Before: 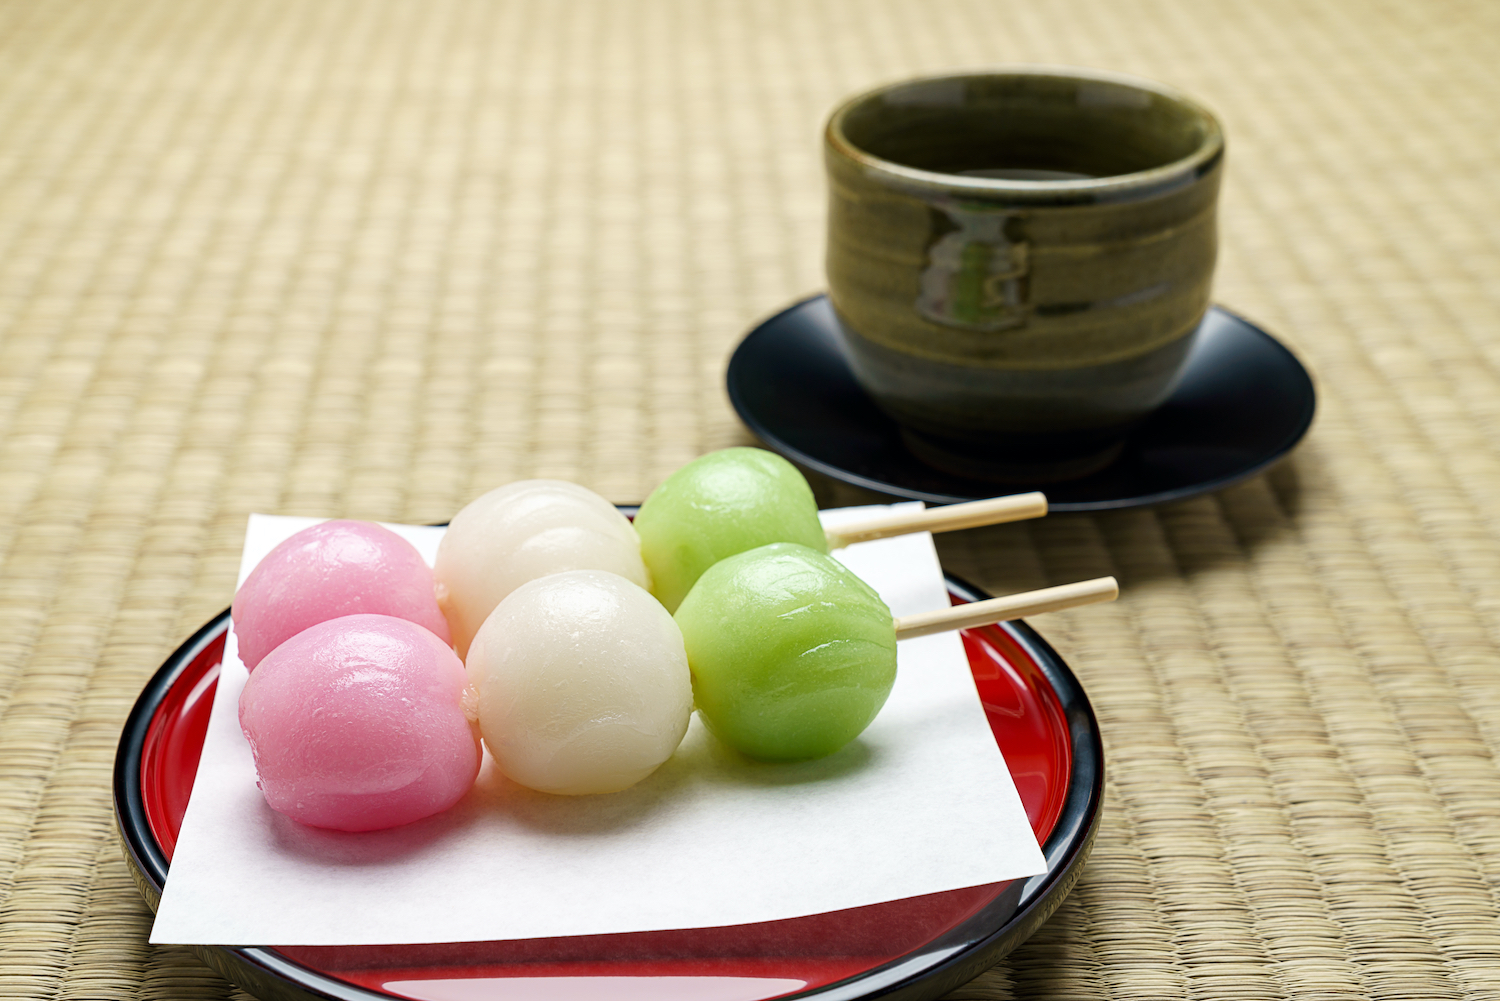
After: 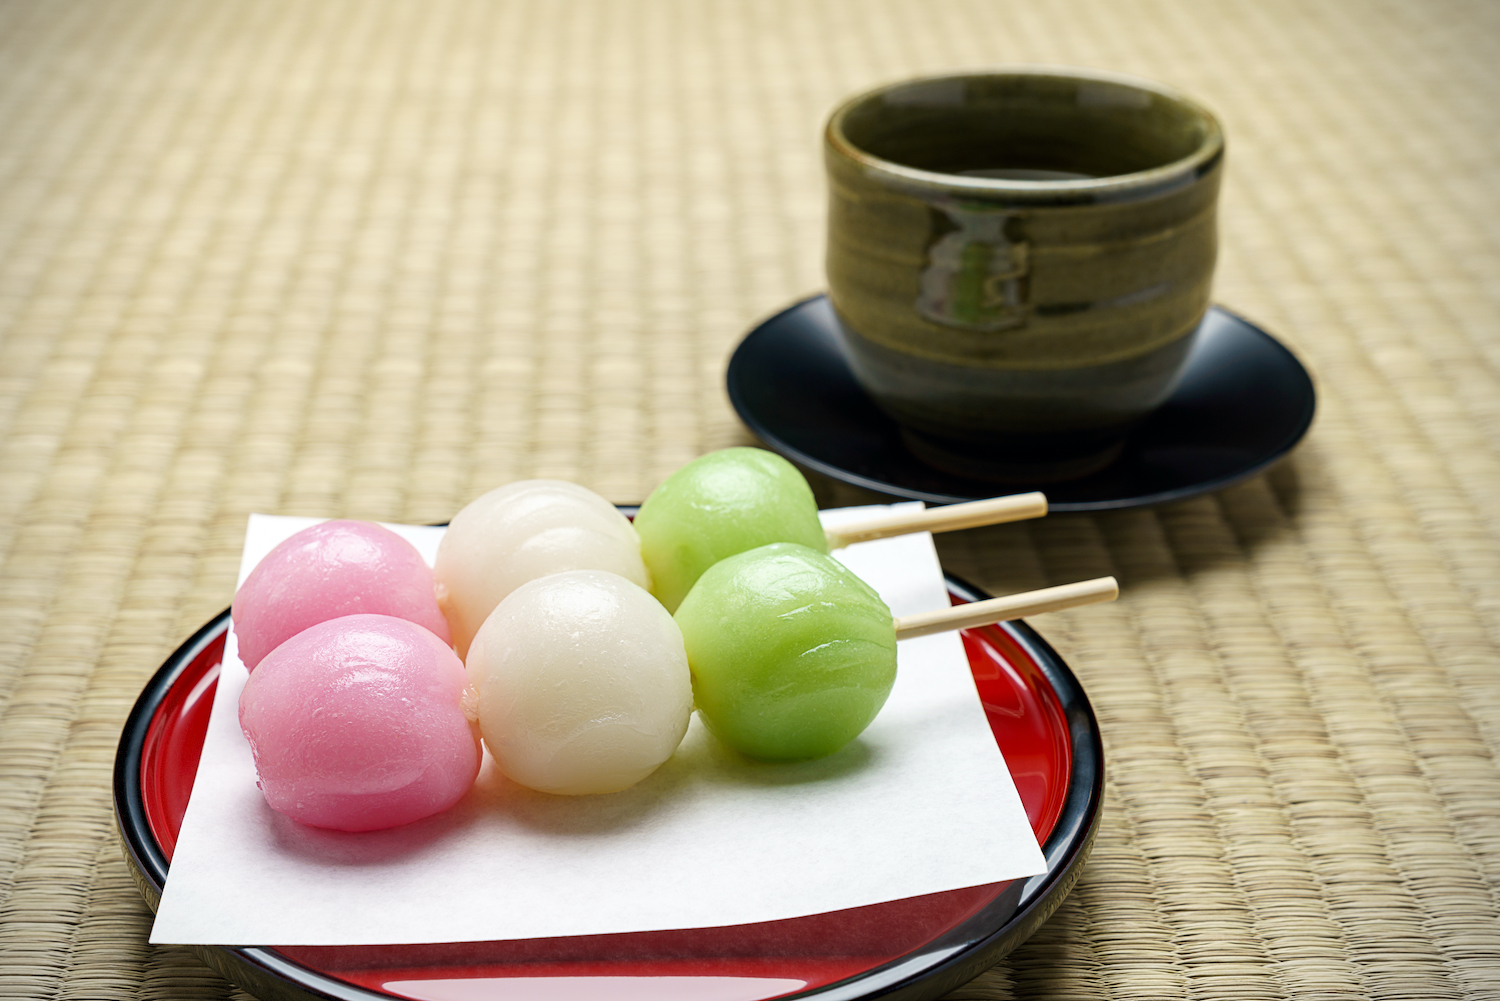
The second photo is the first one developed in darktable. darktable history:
vignetting: fall-off radius 60.49%, dithering 8-bit output
